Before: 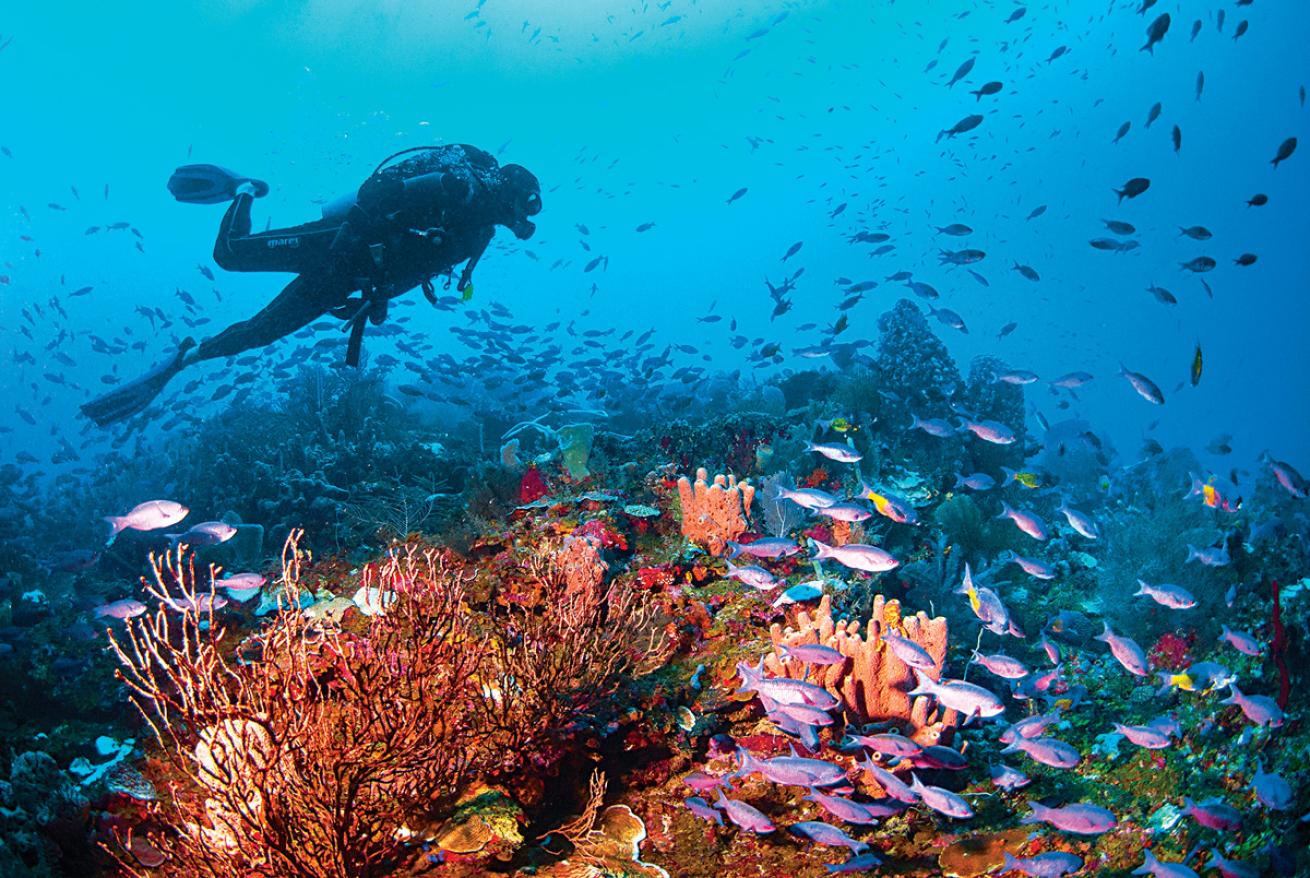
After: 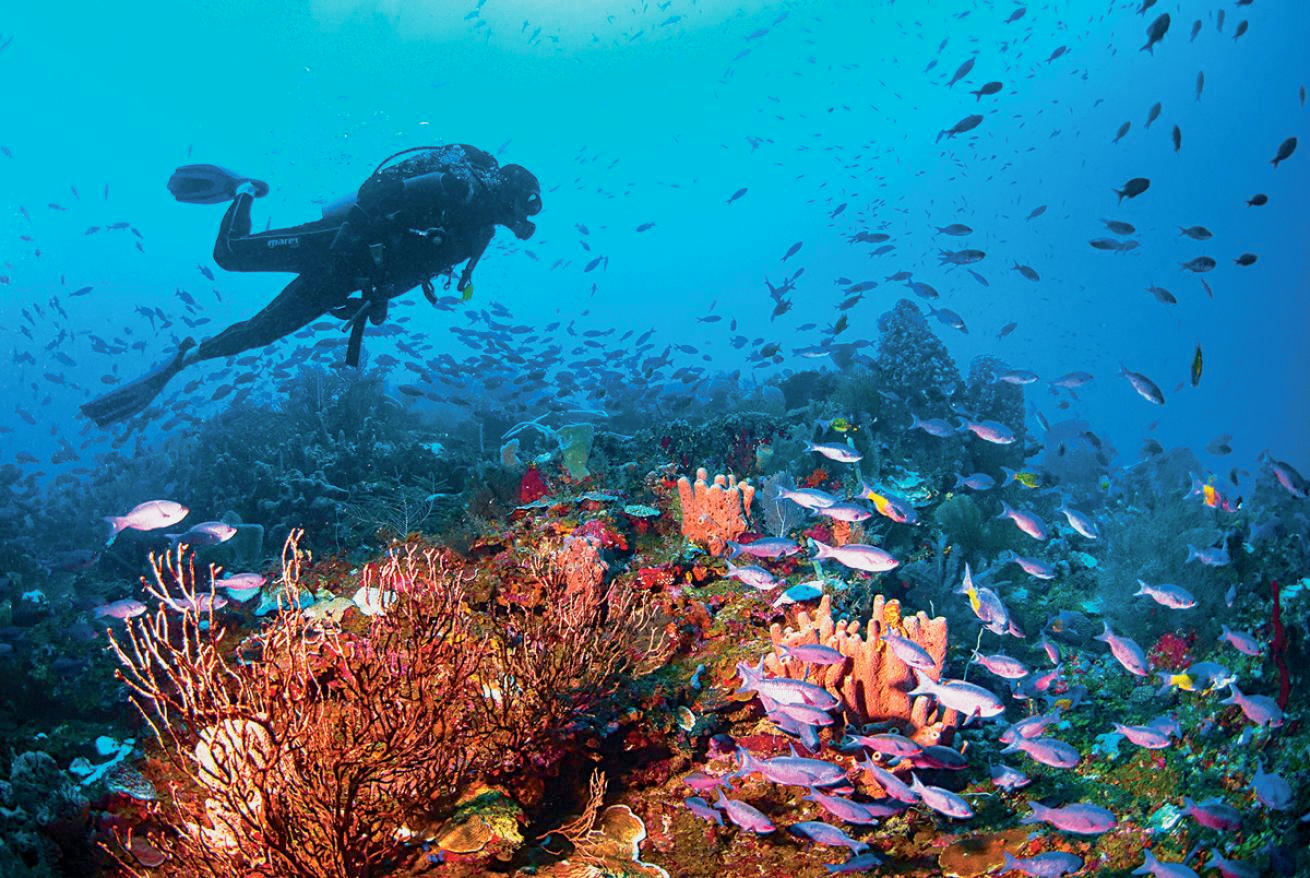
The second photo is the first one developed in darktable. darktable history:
tone curve: curves: ch0 [(0.013, 0) (0.061, 0.068) (0.239, 0.256) (0.502, 0.505) (0.683, 0.676) (0.761, 0.773) (0.858, 0.858) (0.987, 0.945)]; ch1 [(0, 0) (0.172, 0.123) (0.304, 0.288) (0.414, 0.44) (0.472, 0.473) (0.502, 0.508) (0.521, 0.528) (0.583, 0.595) (0.654, 0.673) (0.728, 0.761) (1, 1)]; ch2 [(0, 0) (0.411, 0.424) (0.485, 0.476) (0.502, 0.502) (0.553, 0.557) (0.57, 0.576) (1, 1)], preserve colors none
